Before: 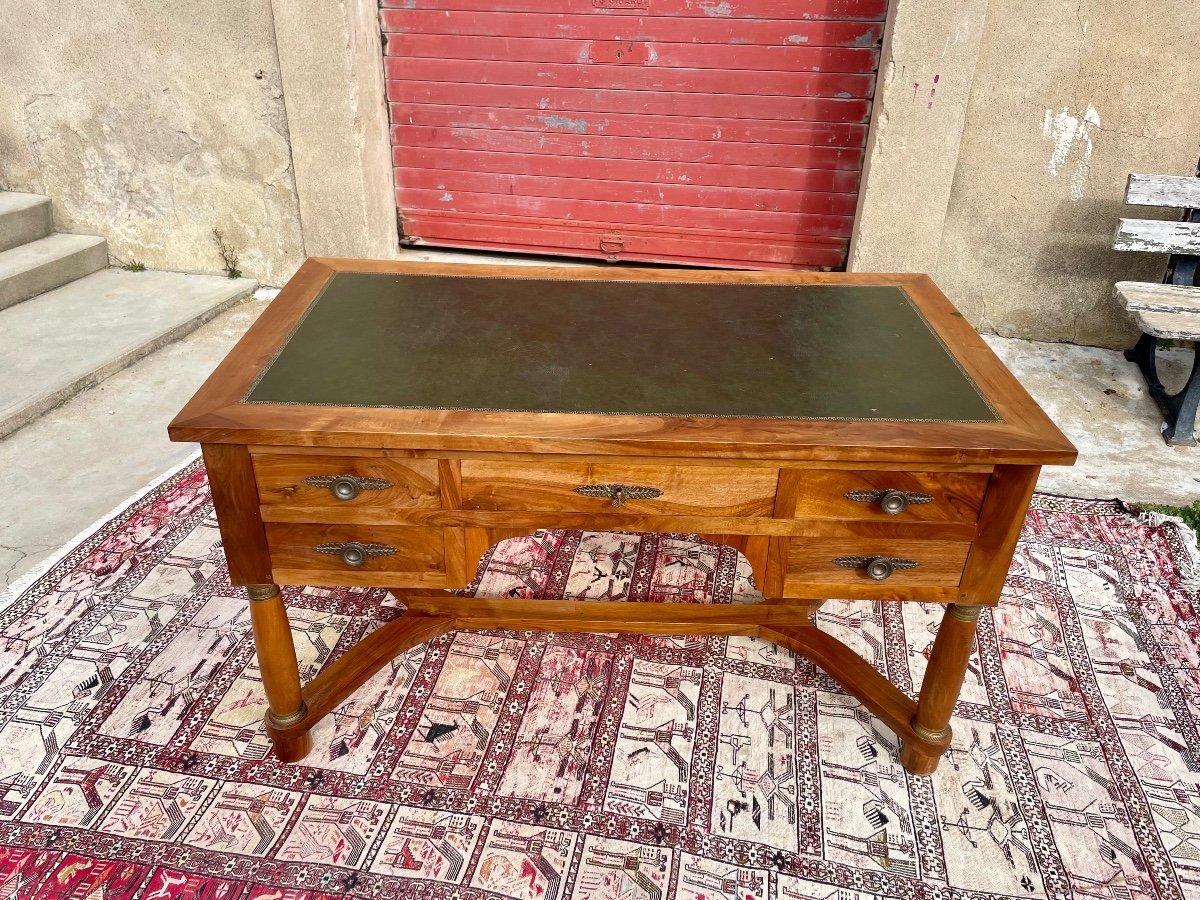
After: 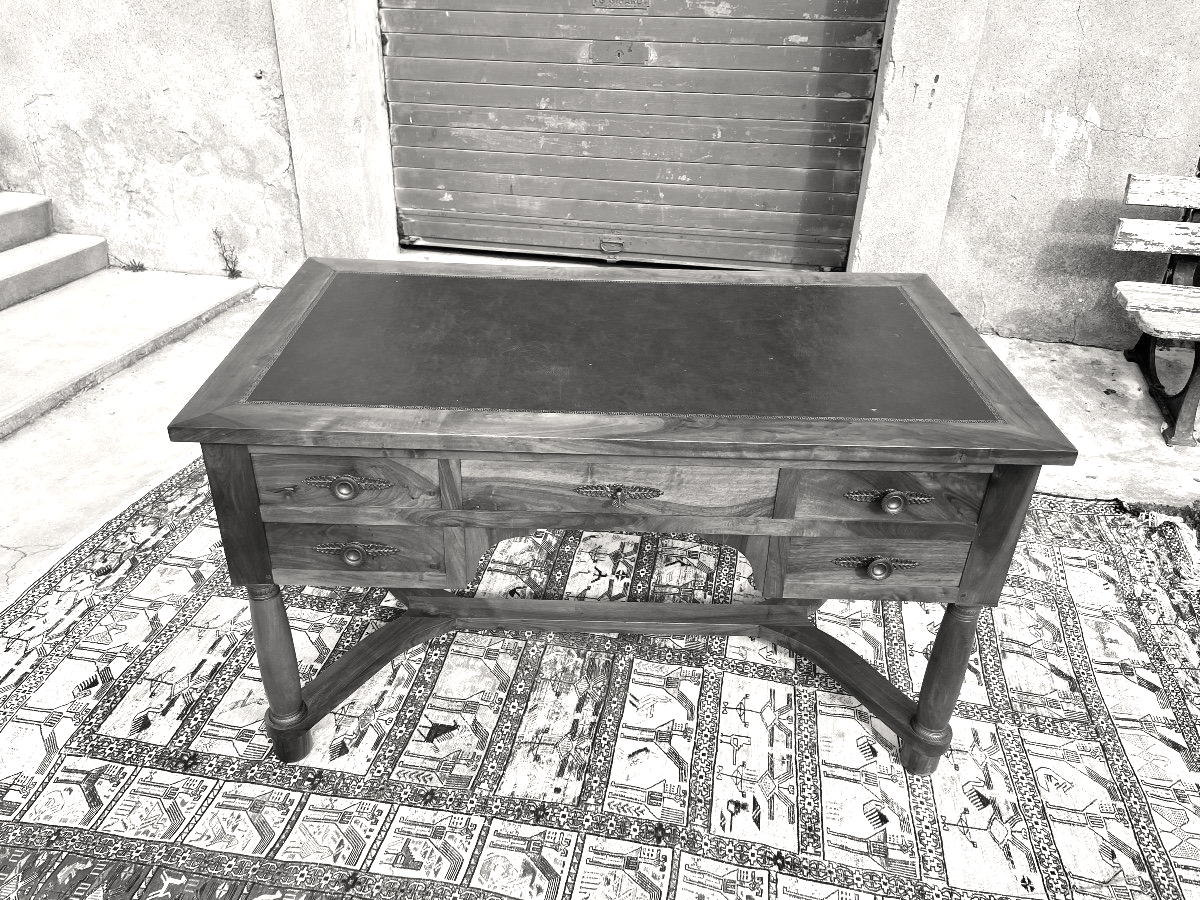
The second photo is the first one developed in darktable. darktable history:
color correction: highlights a* 0.791, highlights b* 2.78, saturation 1.09
exposure: exposure 0.759 EV, compensate highlight preservation false
color calibration: output gray [0.23, 0.37, 0.4, 0], illuminant custom, x 0.368, y 0.373, temperature 4349.53 K, saturation algorithm version 1 (2020)
